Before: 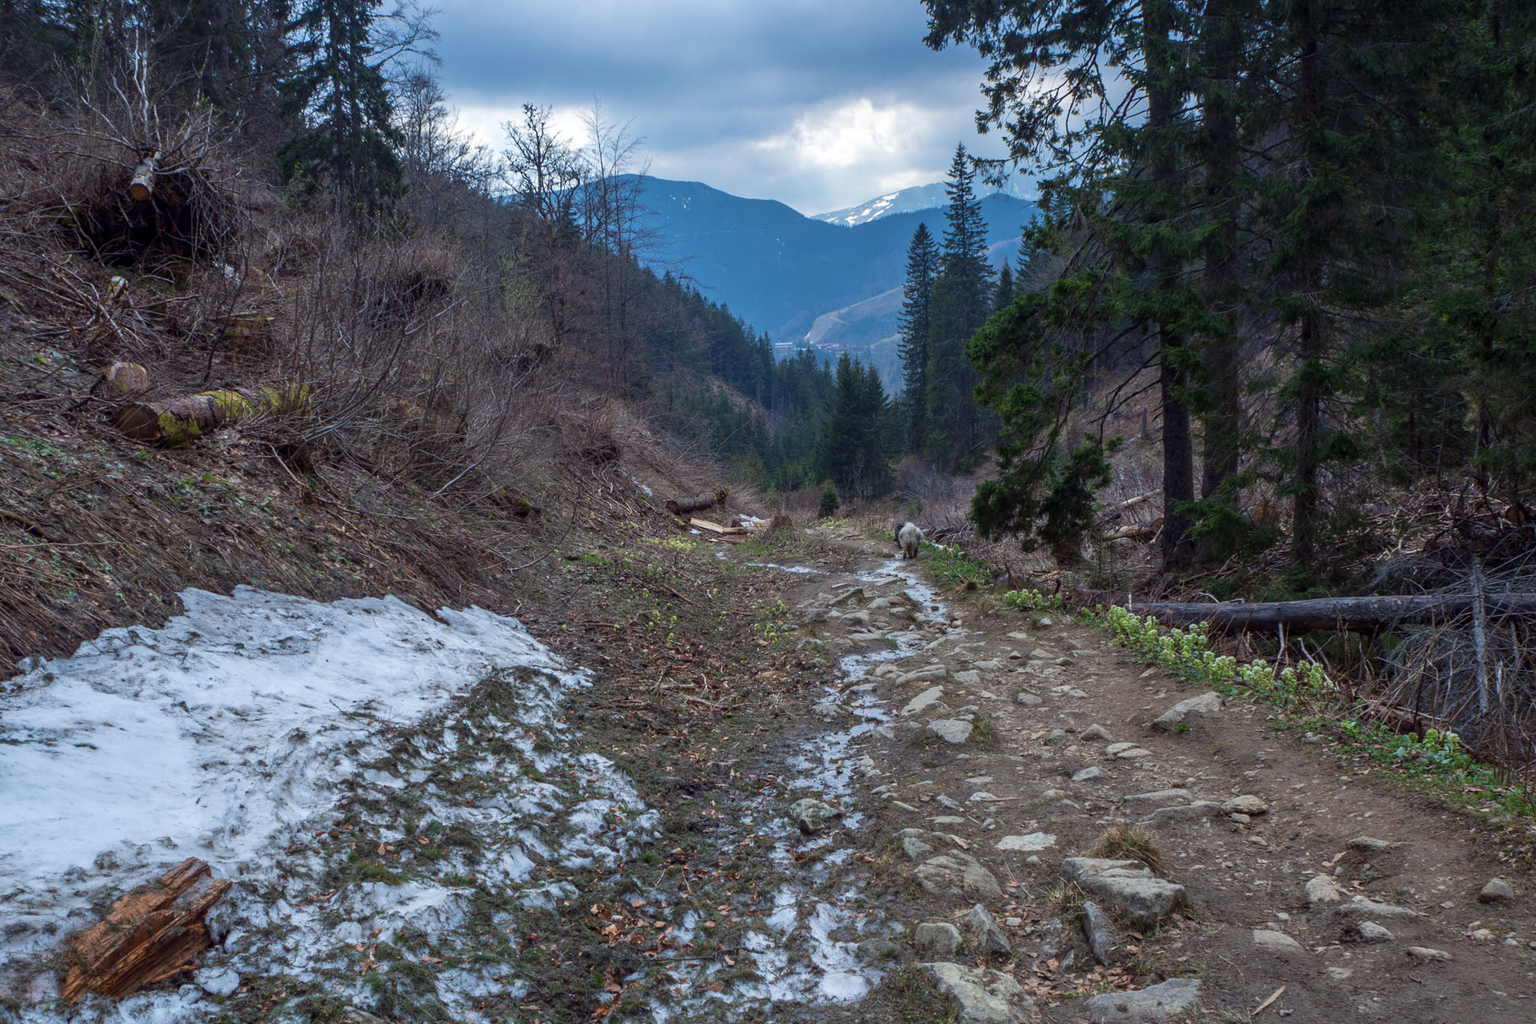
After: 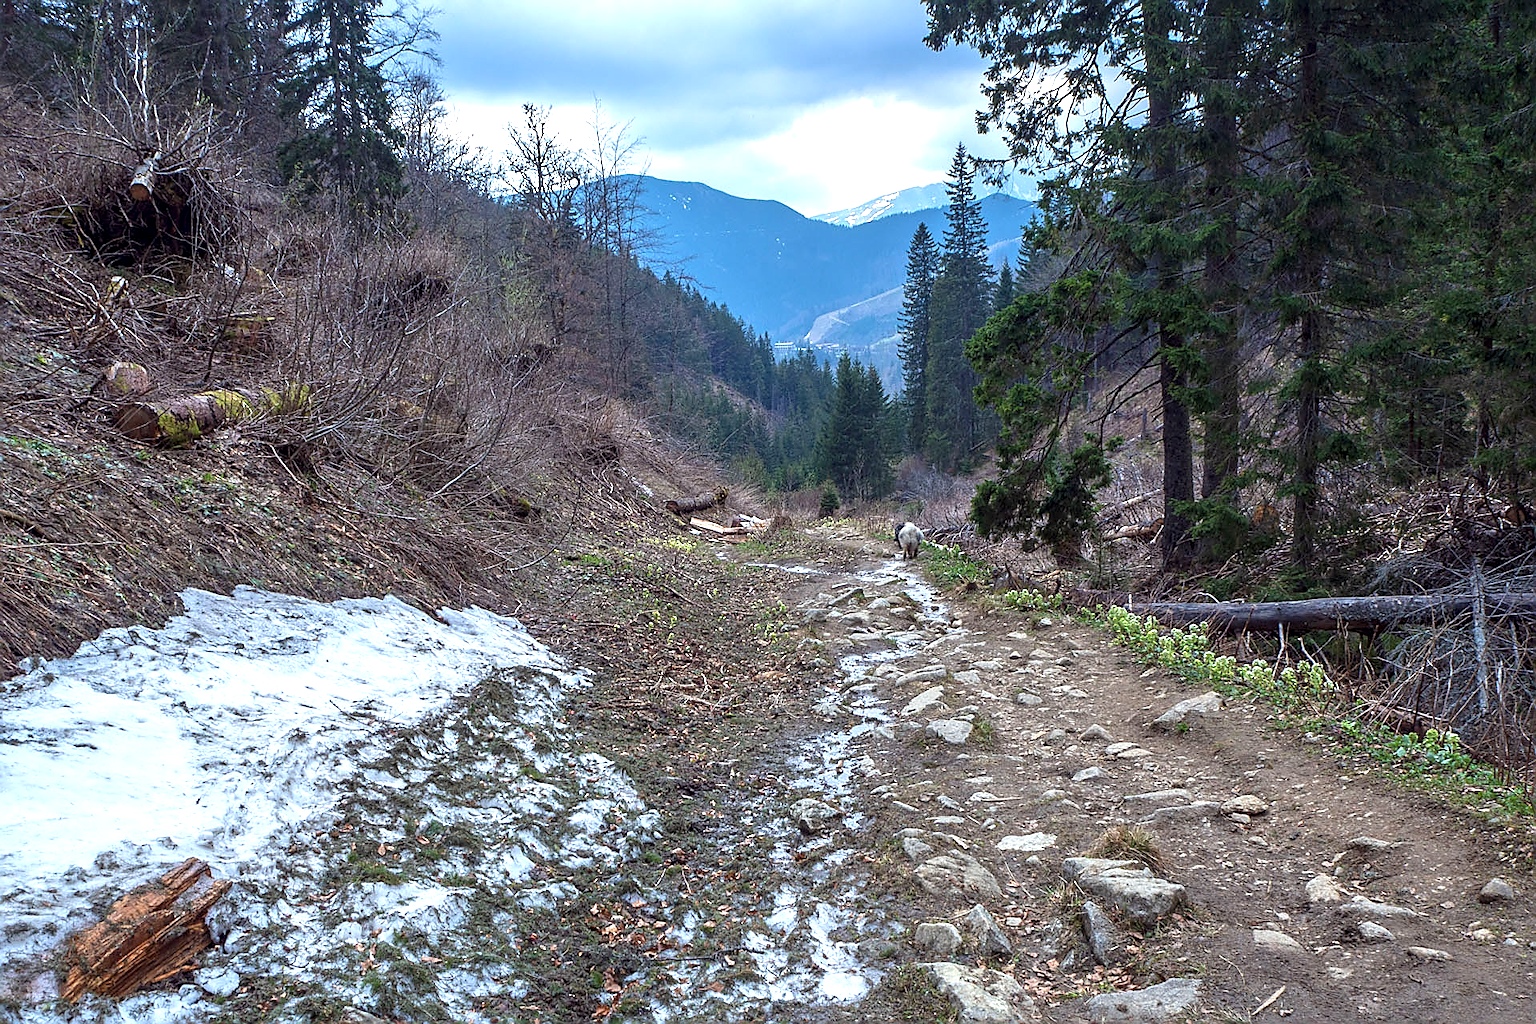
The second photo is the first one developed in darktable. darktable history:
sharpen: radius 1.412, amount 1.246, threshold 0.647
exposure: black level correction 0.001, exposure 0.962 EV, compensate highlight preservation false
